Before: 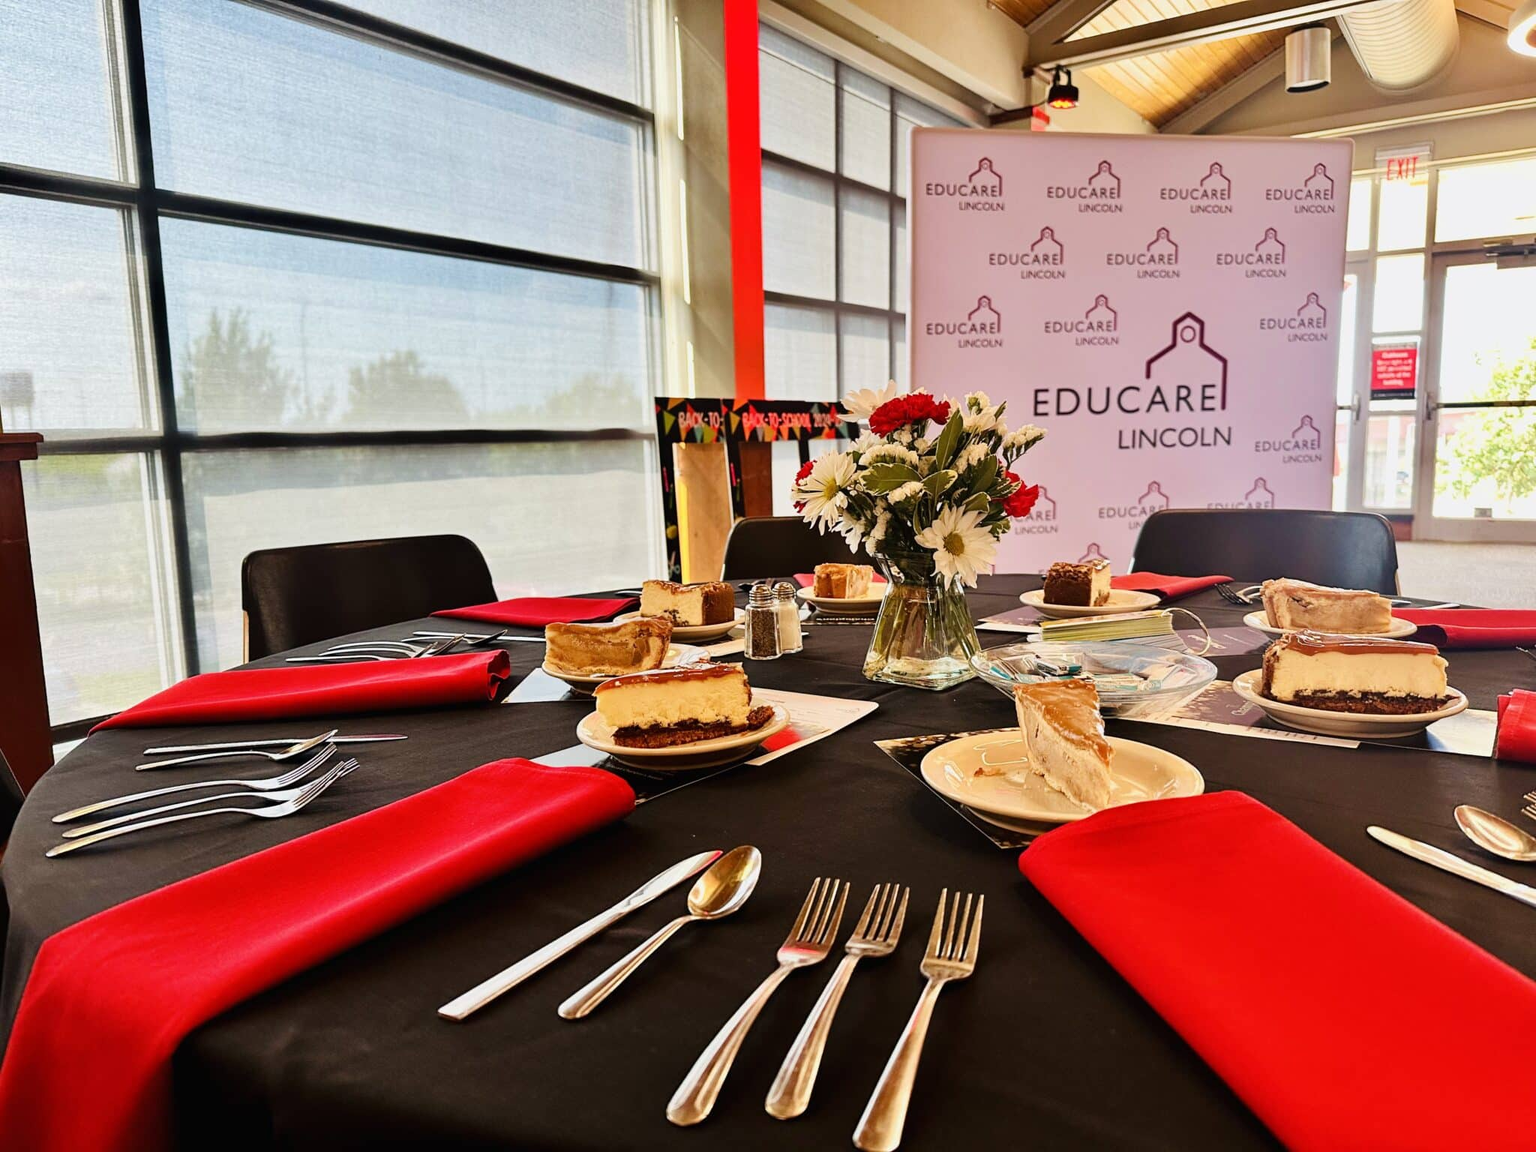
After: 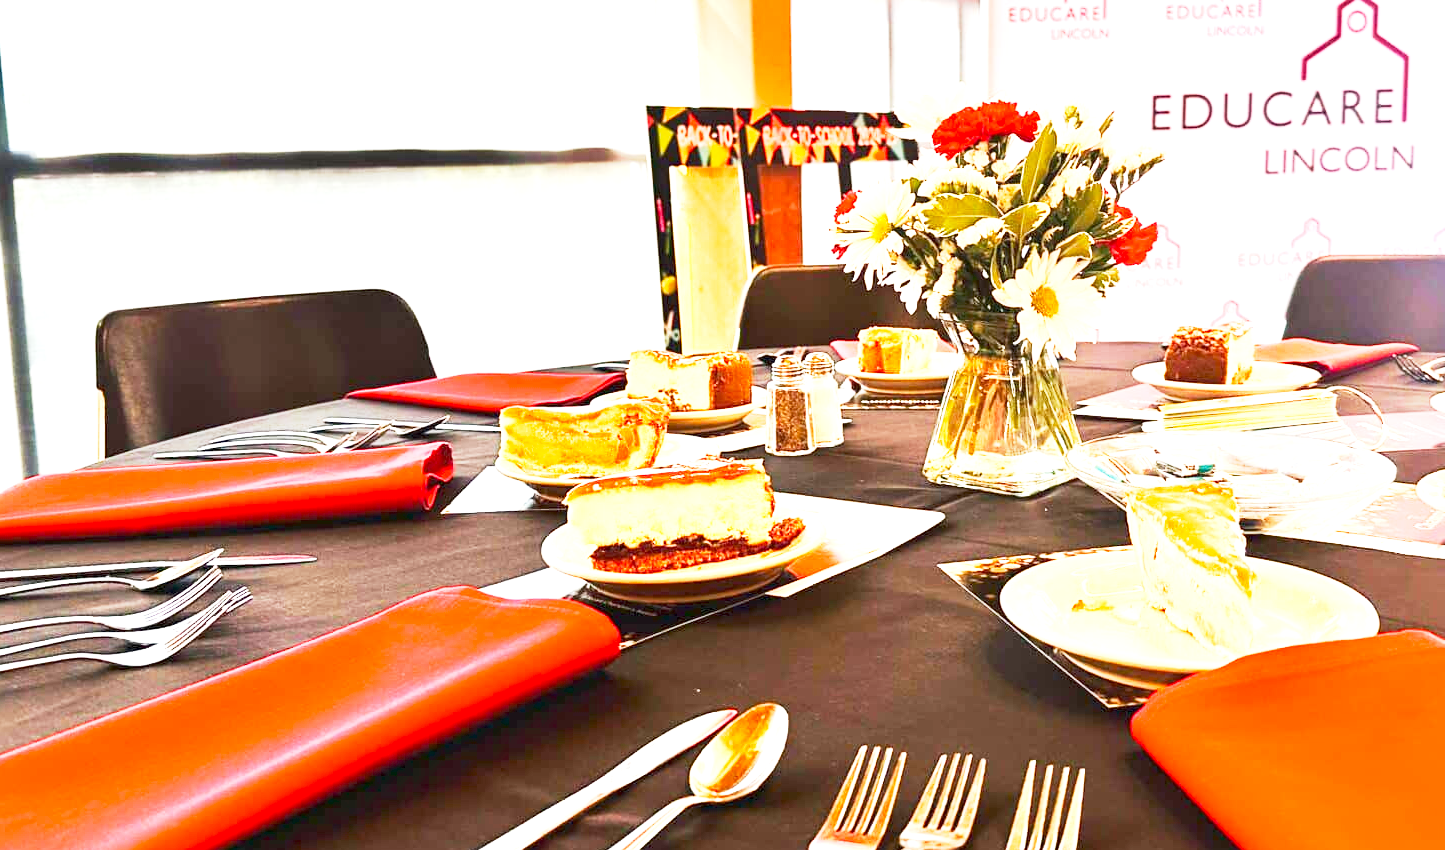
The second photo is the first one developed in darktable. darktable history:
crop: left 11.123%, top 27.61%, right 18.3%, bottom 17.034%
exposure: exposure 2.25 EV, compensate highlight preservation false
base curve: curves: ch0 [(0, 0) (0.088, 0.125) (0.176, 0.251) (0.354, 0.501) (0.613, 0.749) (1, 0.877)], preserve colors none
